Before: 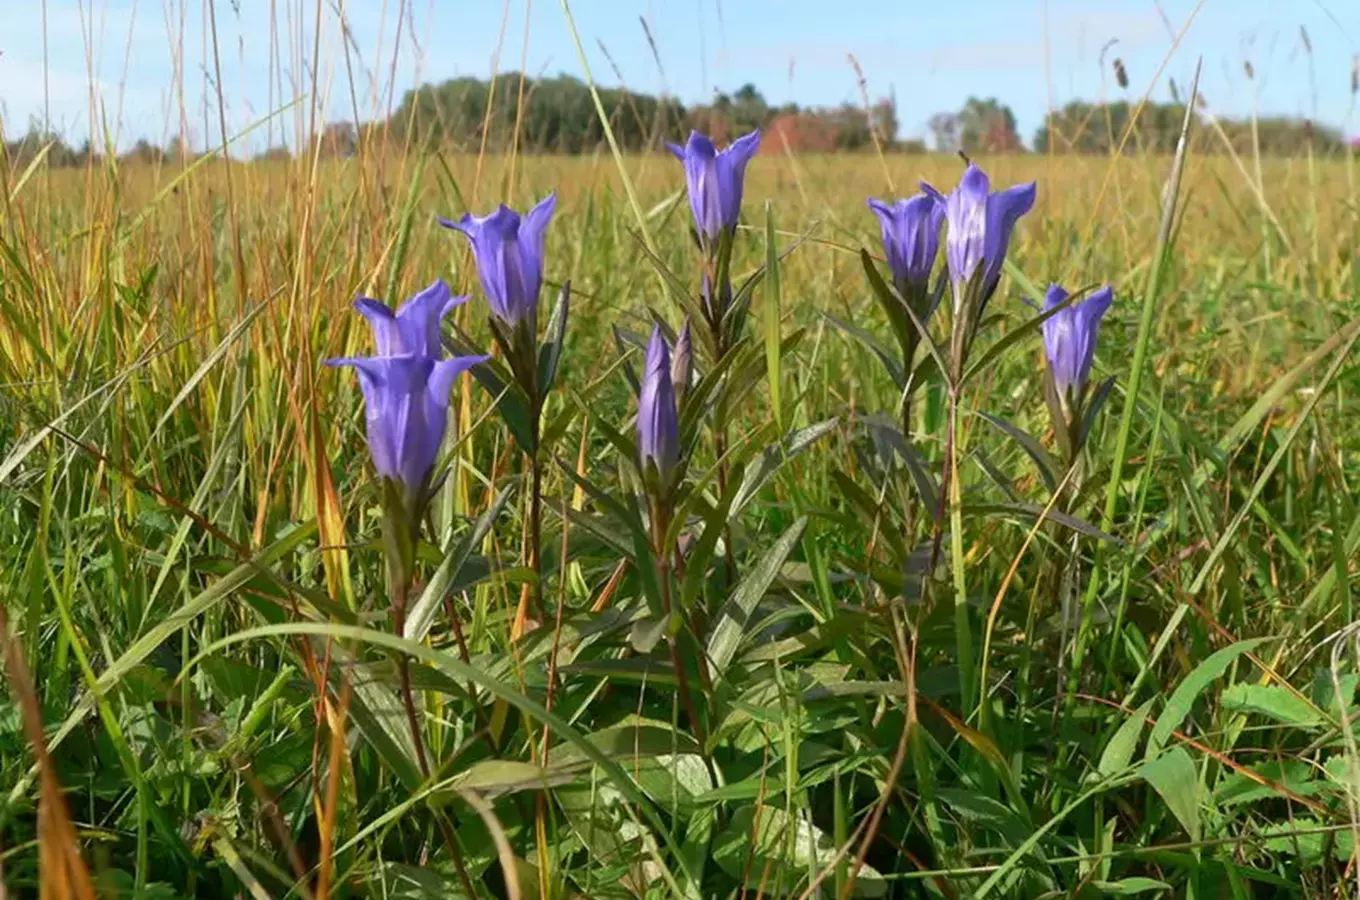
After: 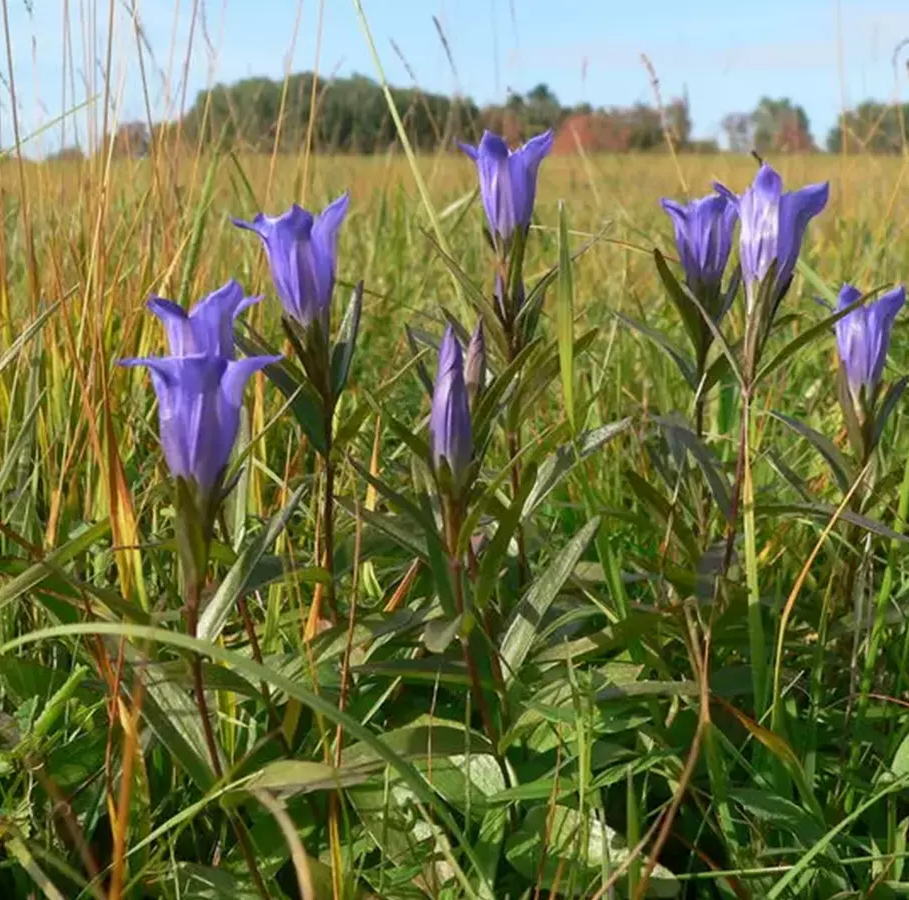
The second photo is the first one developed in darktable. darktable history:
crop and rotate: left 15.261%, right 17.875%
